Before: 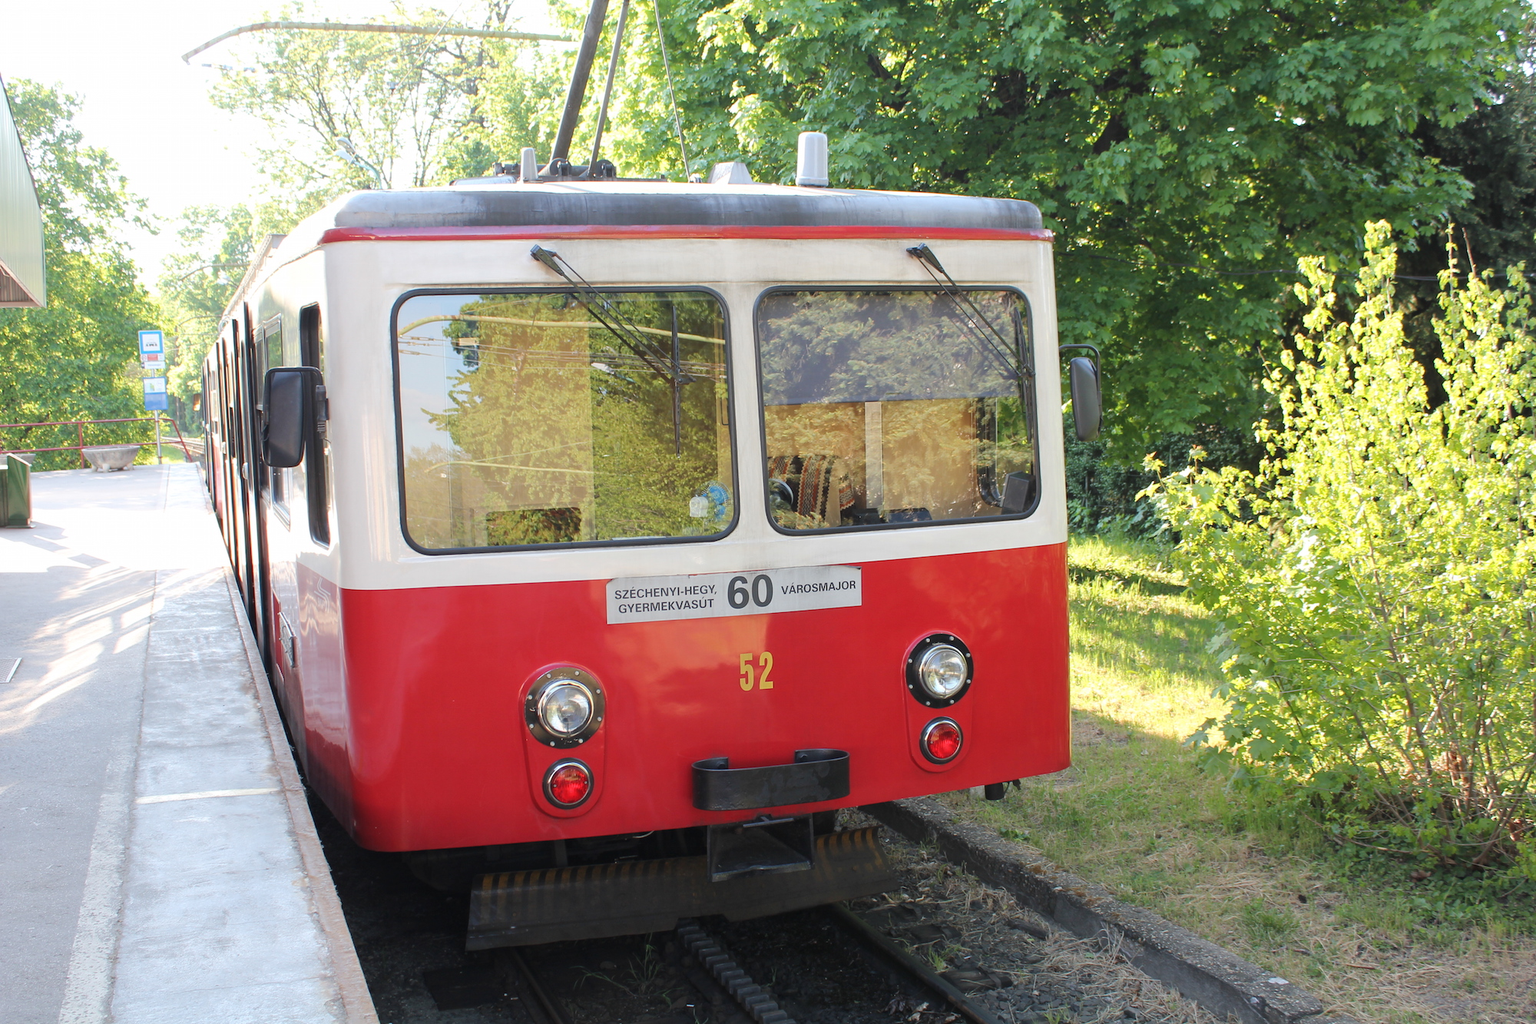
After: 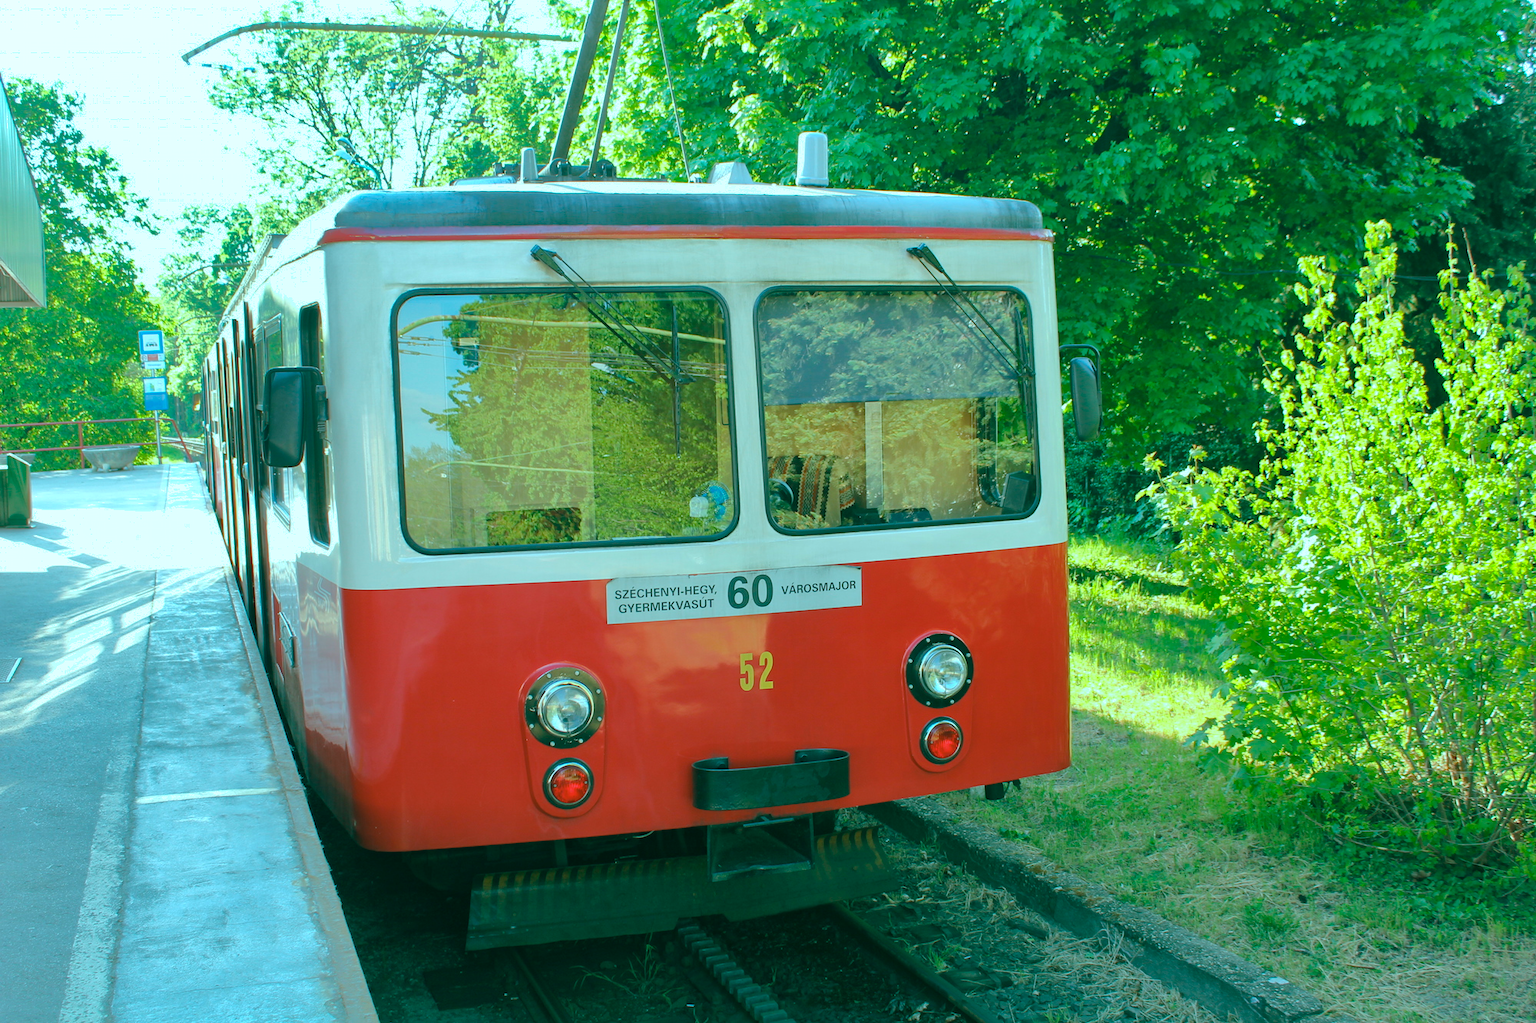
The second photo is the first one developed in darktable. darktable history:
shadows and highlights: shadows 40, highlights -60
color balance rgb: shadows lift › chroma 11.71%, shadows lift › hue 133.46°, power › chroma 2.15%, power › hue 166.83°, highlights gain › chroma 4%, highlights gain › hue 200.2°, perceptual saturation grading › global saturation 18.05%
